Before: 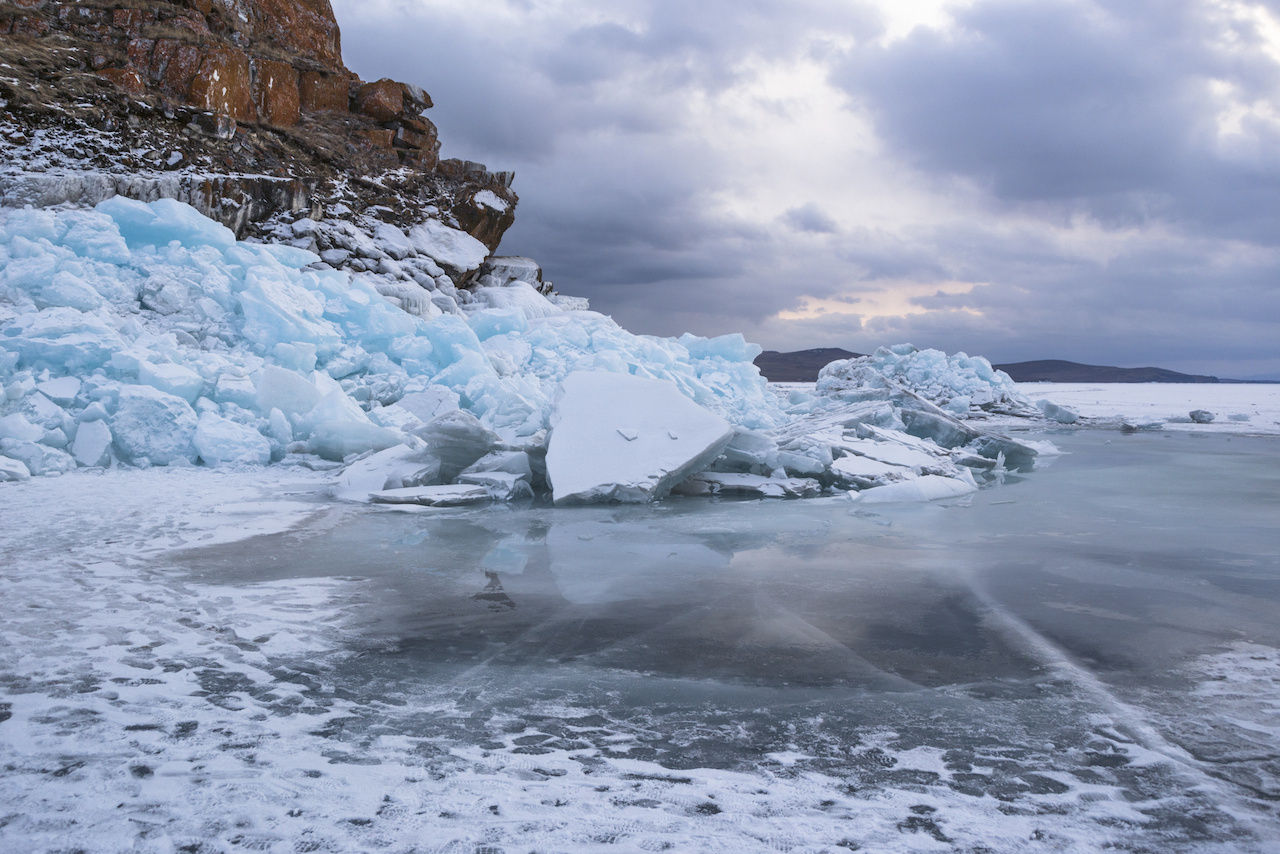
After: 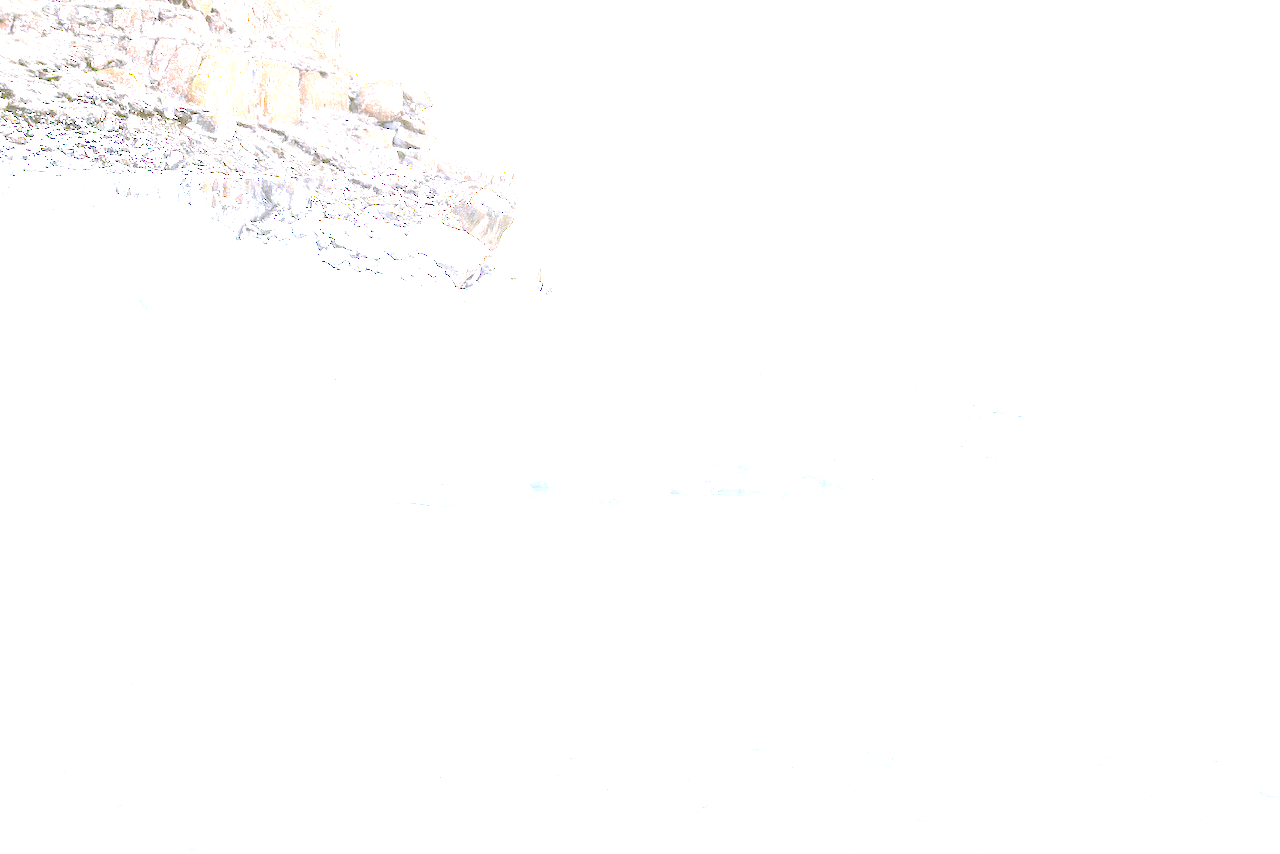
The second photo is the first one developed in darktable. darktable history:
white balance: red 1, blue 1.079
exposure: black level correction 0.005, exposure 2.084 EV, compensate highlight preservation false
local contrast: on, module defaults
